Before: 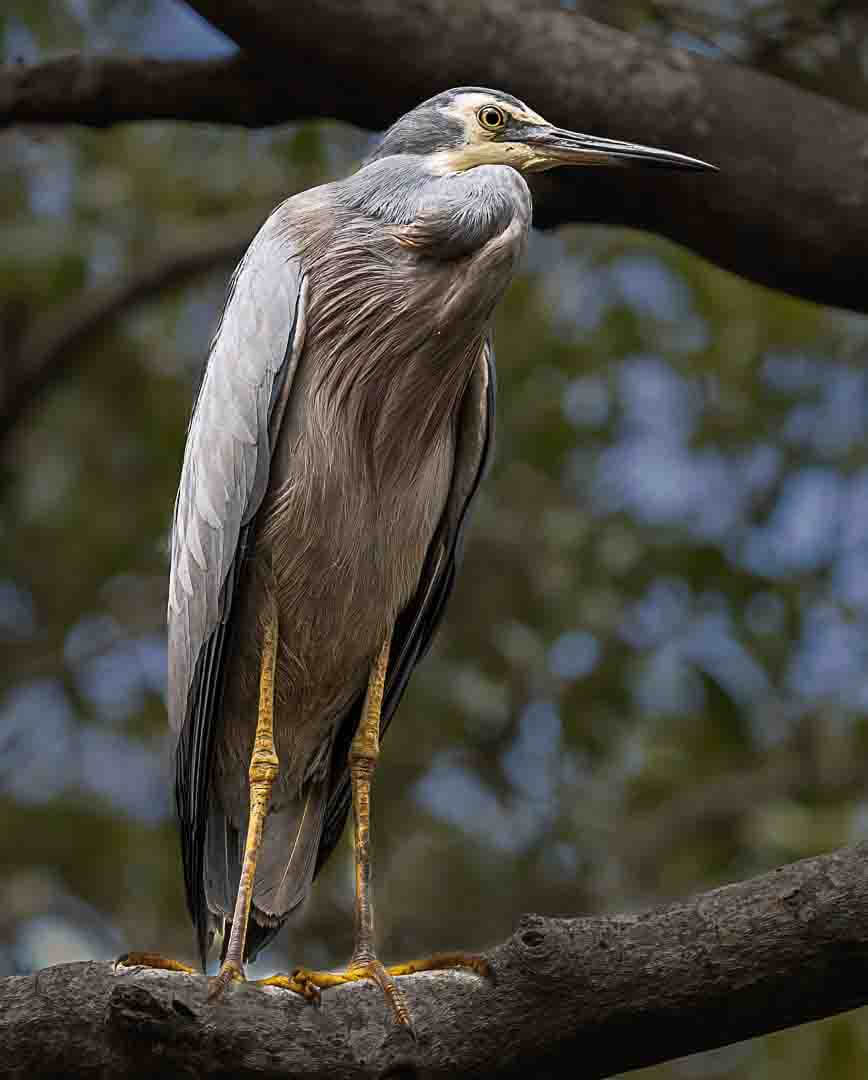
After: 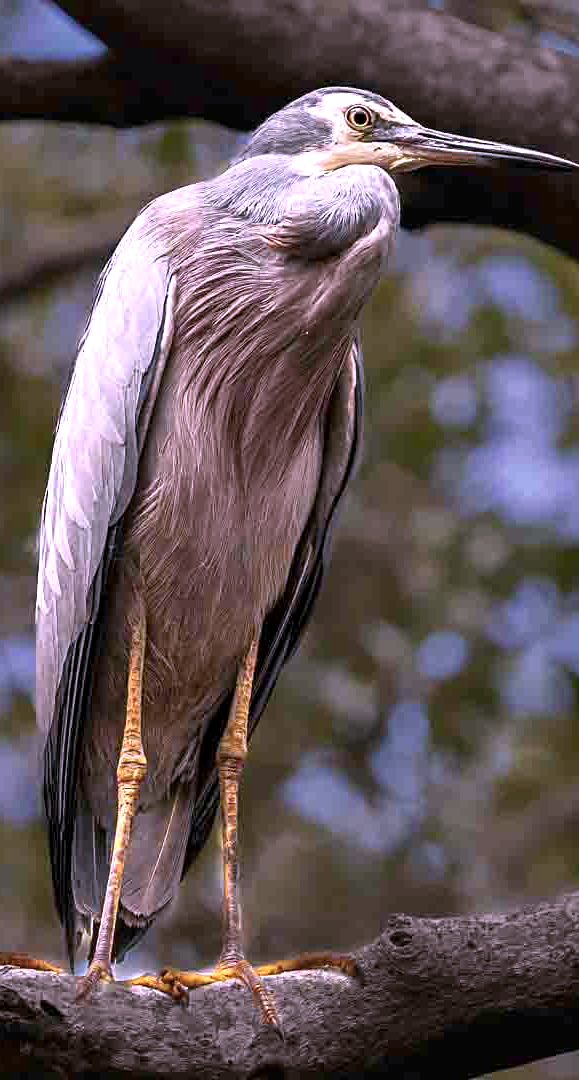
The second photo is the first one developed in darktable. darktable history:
crop and rotate: left 15.265%, right 18.004%
exposure: black level correction 0.001, exposure 0.673 EV, compensate highlight preservation false
color correction: highlights a* 16, highlights b* -19.95
